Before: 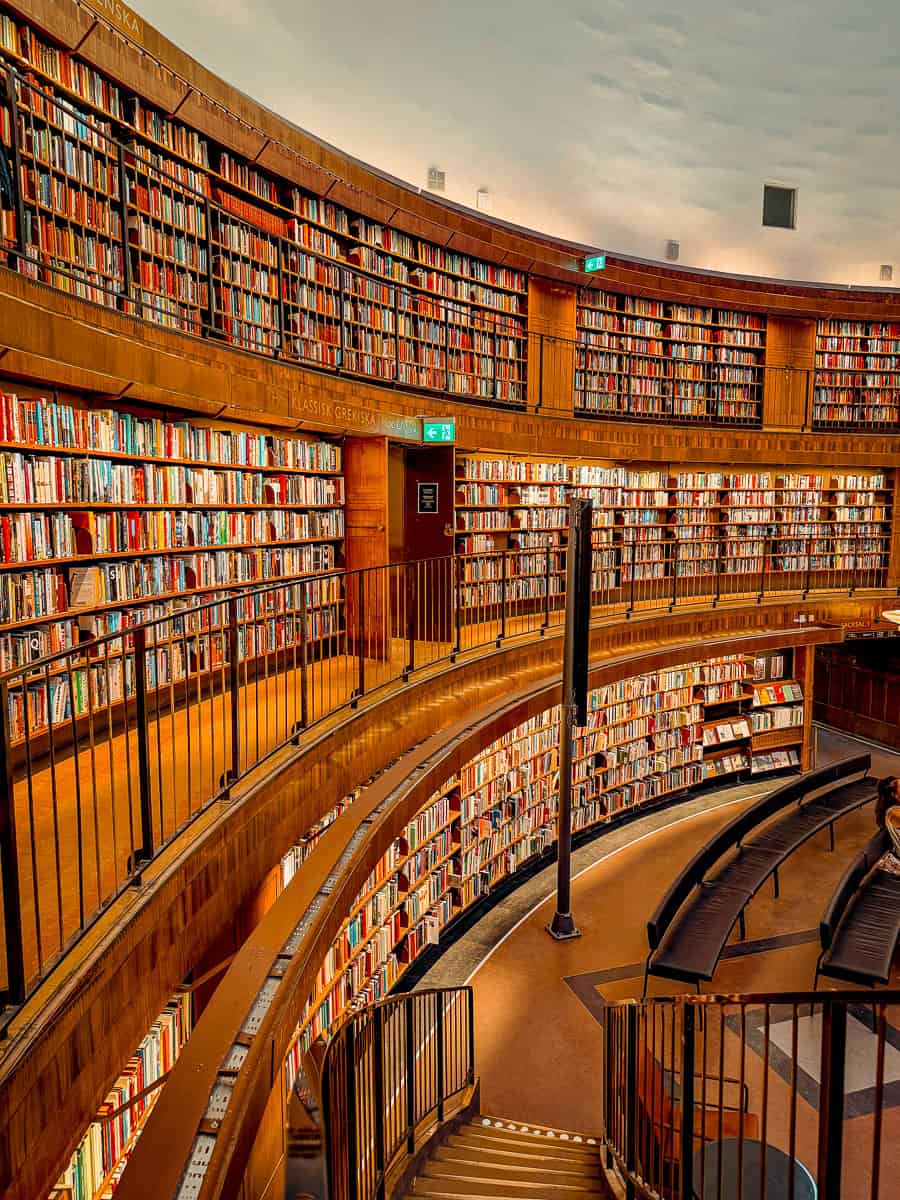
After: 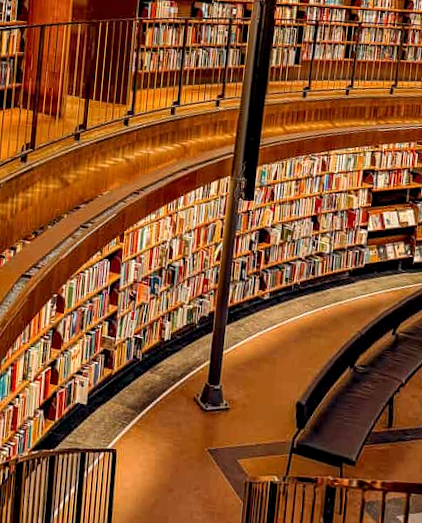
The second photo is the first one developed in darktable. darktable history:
crop: left 37.221%, top 45.169%, right 20.63%, bottom 13.777%
rotate and perspective: rotation 5.12°, automatic cropping off
local contrast: highlights 100%, shadows 100%, detail 120%, midtone range 0.2
